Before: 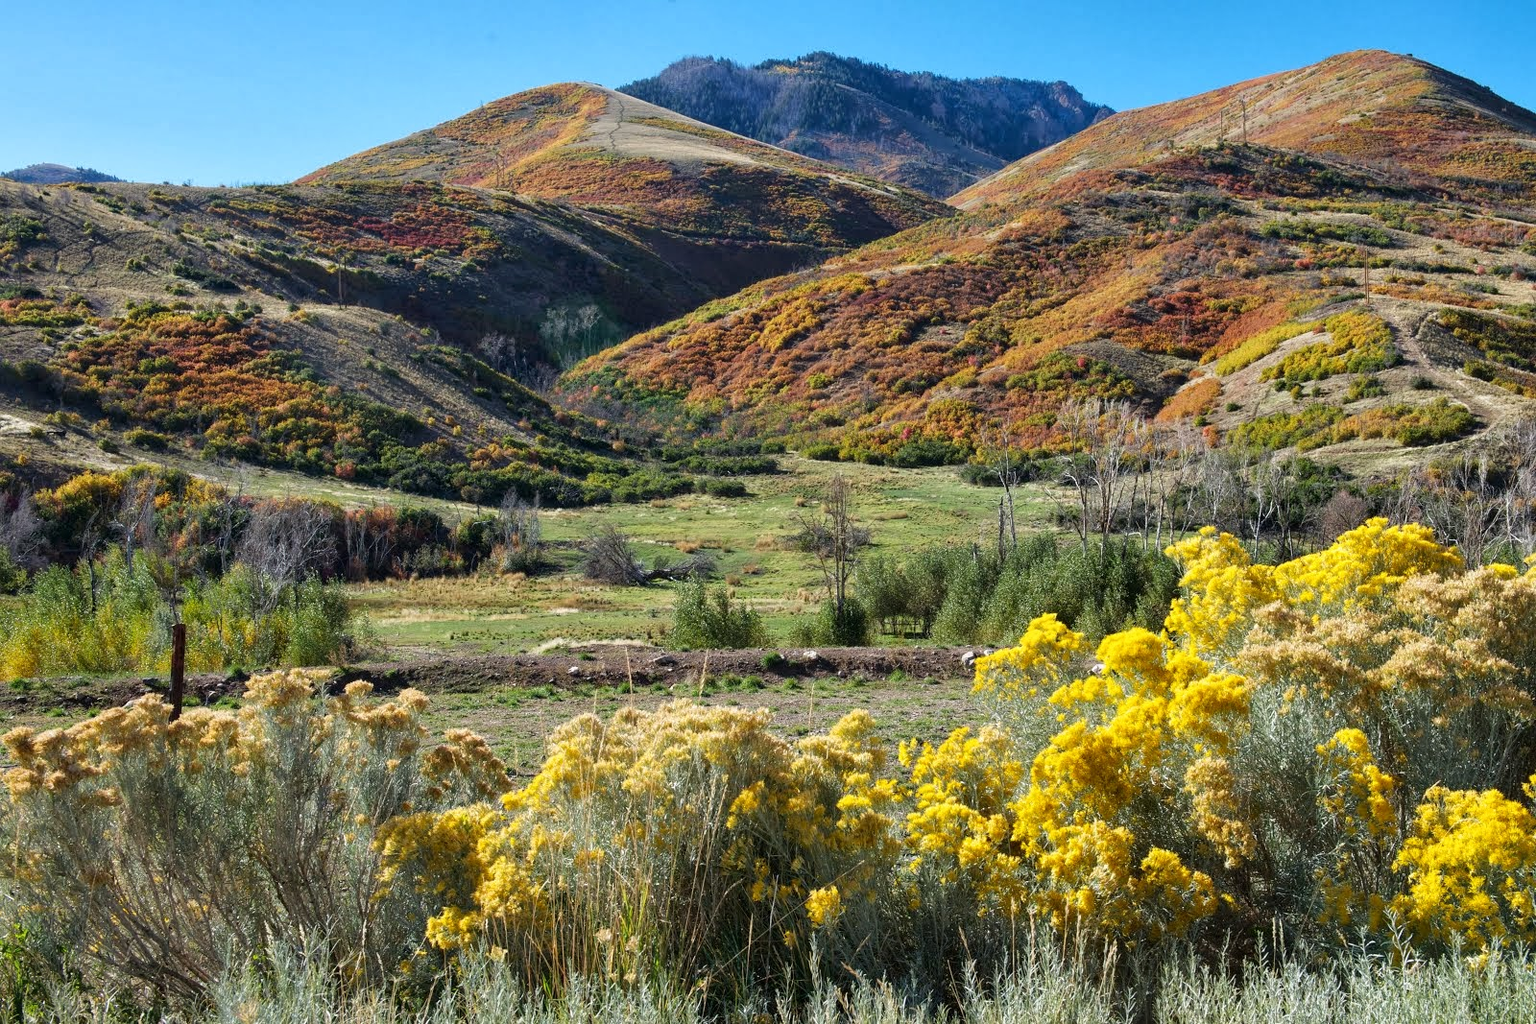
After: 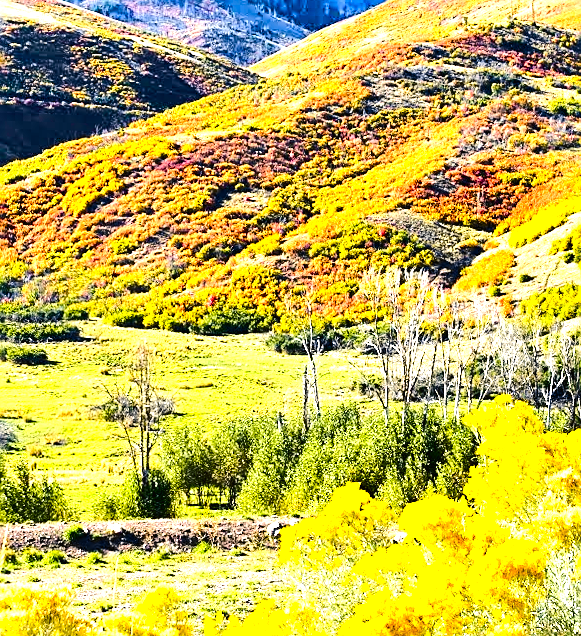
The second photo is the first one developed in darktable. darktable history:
rotate and perspective: rotation -0.013°, lens shift (vertical) -0.027, lens shift (horizontal) 0.178, crop left 0.016, crop right 0.989, crop top 0.082, crop bottom 0.918
exposure: exposure 1 EV, compensate highlight preservation false
sharpen: on, module defaults
crop and rotate: left 49.936%, top 10.094%, right 13.136%, bottom 24.256%
color balance: output saturation 120%
color balance rgb: shadows lift › chroma 4.21%, shadows lift › hue 252.22°, highlights gain › chroma 1.36%, highlights gain › hue 50.24°, perceptual saturation grading › mid-tones 6.33%, perceptual saturation grading › shadows 72.44%, perceptual brilliance grading › highlights 11.59%, contrast 5.05%
tone curve: curves: ch0 [(0, 0.01) (0.097, 0.07) (0.204, 0.173) (0.447, 0.517) (0.539, 0.624) (0.733, 0.791) (0.879, 0.898) (1, 0.98)]; ch1 [(0, 0) (0.393, 0.415) (0.447, 0.448) (0.485, 0.494) (0.523, 0.509) (0.545, 0.544) (0.574, 0.578) (0.648, 0.674) (1, 1)]; ch2 [(0, 0) (0.369, 0.388) (0.449, 0.431) (0.499, 0.5) (0.521, 0.517) (0.53, 0.54) (0.564, 0.569) (0.674, 0.735) (1, 1)], color space Lab, independent channels, preserve colors none
tone equalizer: -8 EV -0.75 EV, -7 EV -0.7 EV, -6 EV -0.6 EV, -5 EV -0.4 EV, -3 EV 0.4 EV, -2 EV 0.6 EV, -1 EV 0.7 EV, +0 EV 0.75 EV, edges refinement/feathering 500, mask exposure compensation -1.57 EV, preserve details no
